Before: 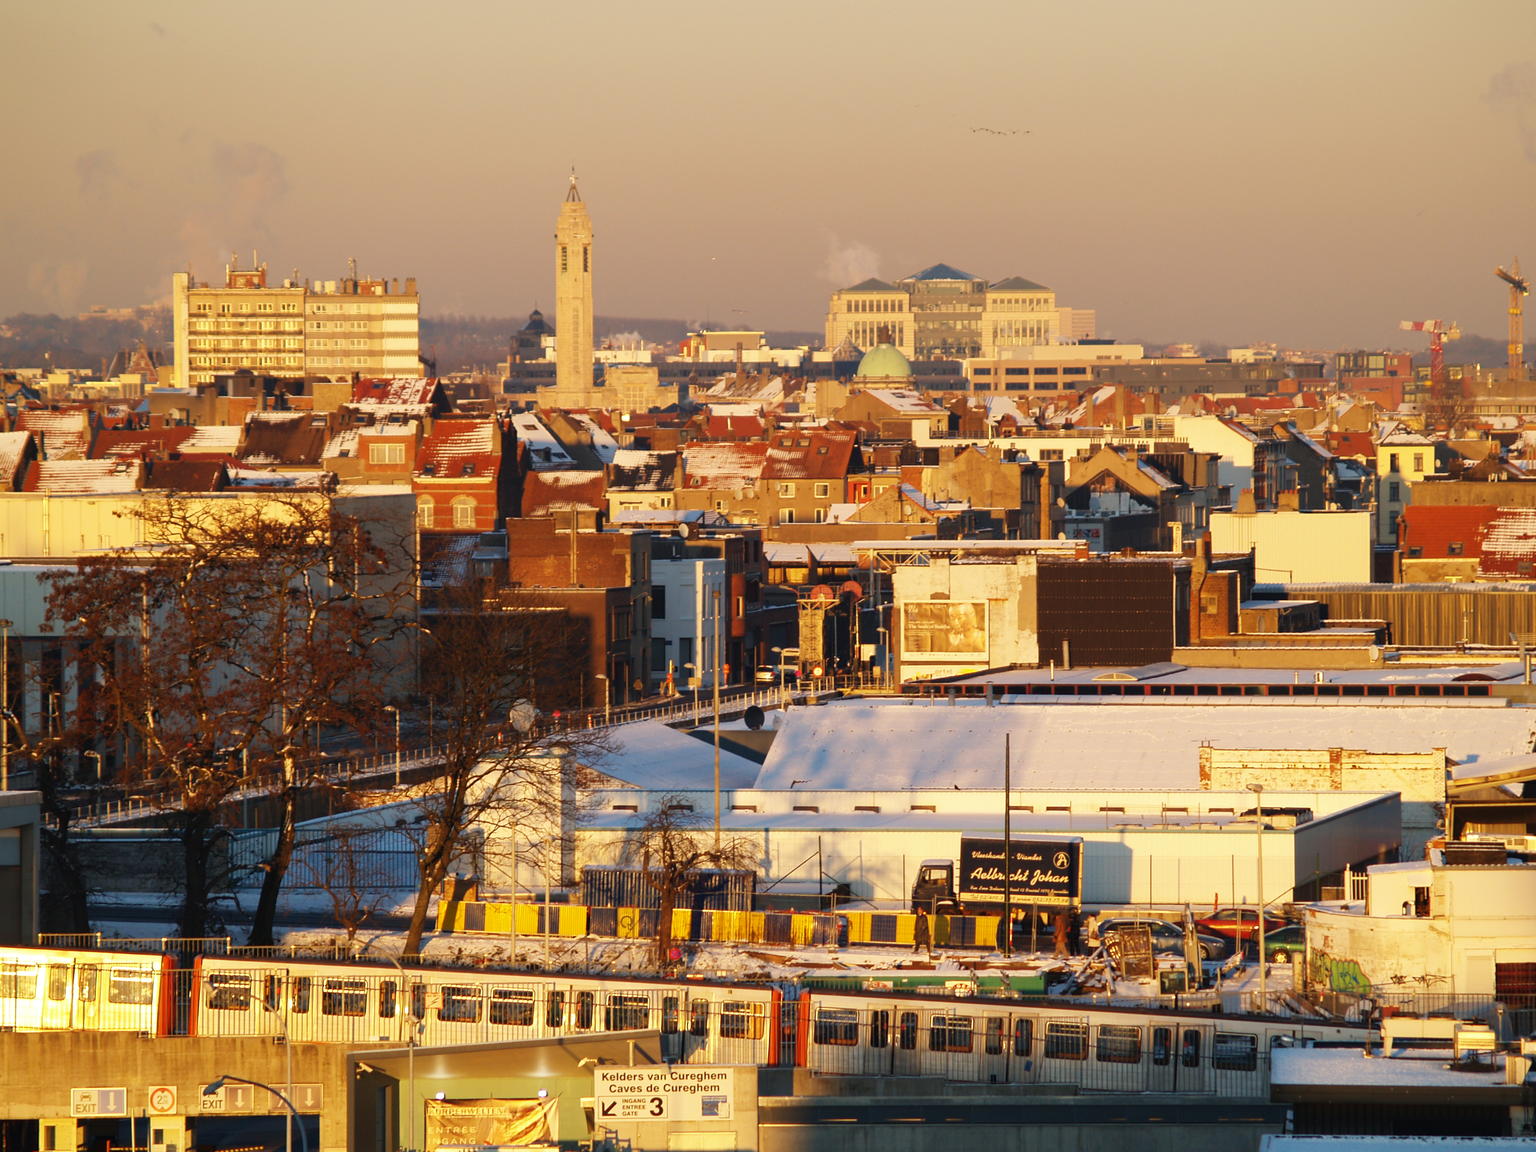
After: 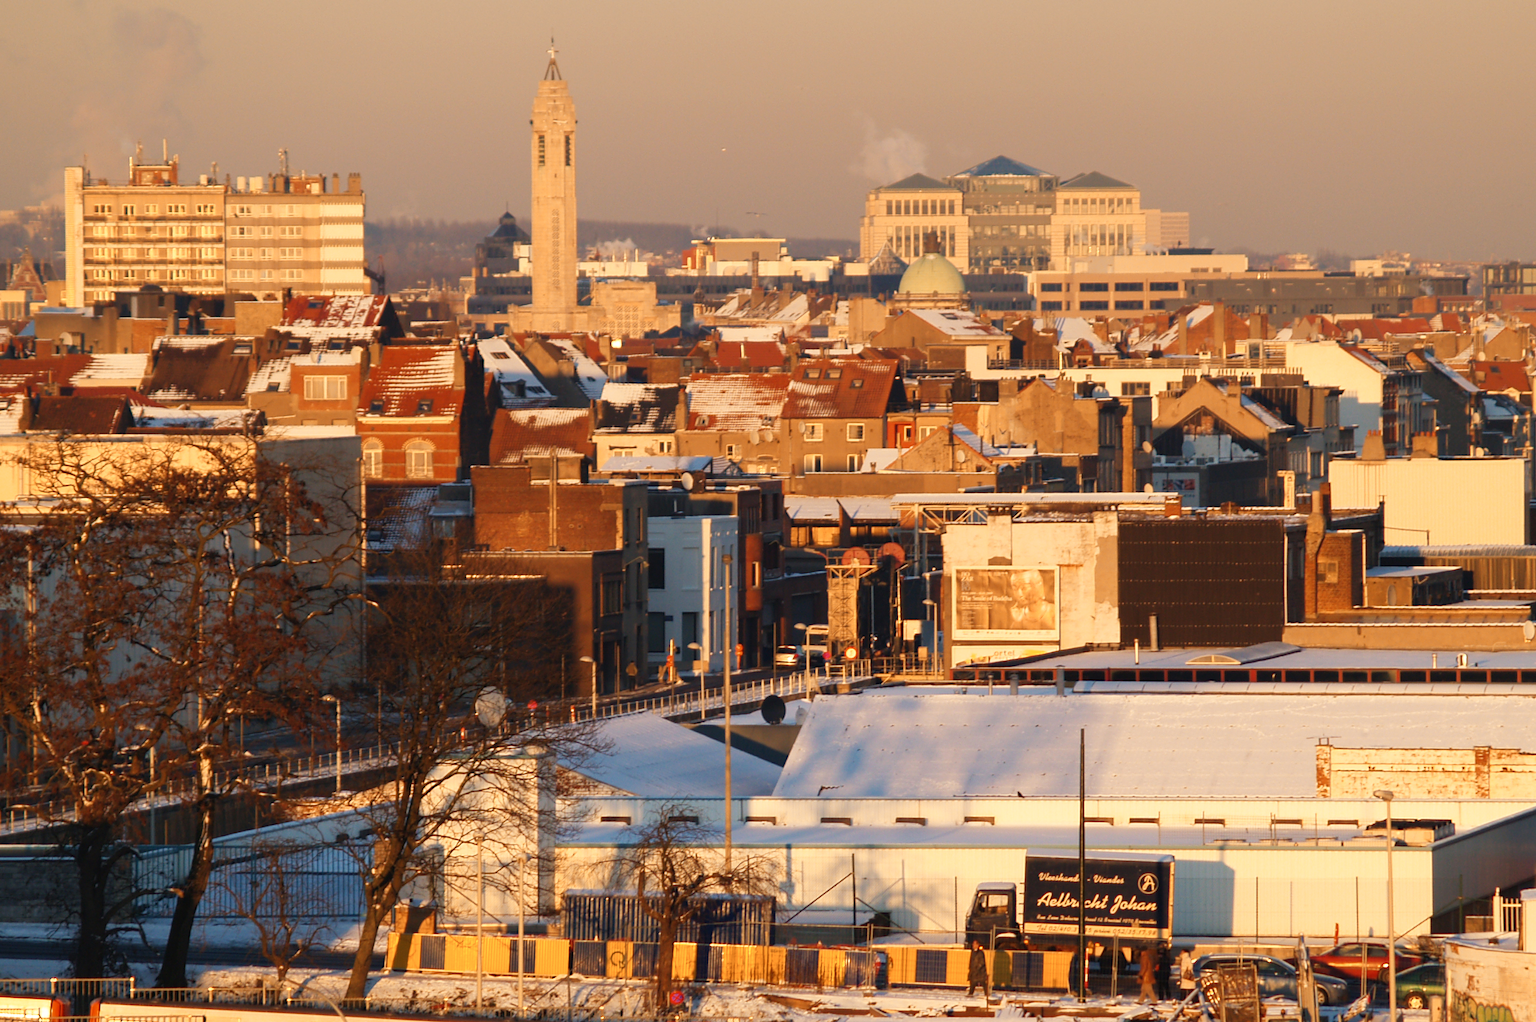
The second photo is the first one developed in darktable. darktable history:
crop: left 7.856%, top 11.836%, right 10.12%, bottom 15.387%
color zones: curves: ch2 [(0, 0.5) (0.143, 0.5) (0.286, 0.416) (0.429, 0.5) (0.571, 0.5) (0.714, 0.5) (0.857, 0.5) (1, 0.5)]
